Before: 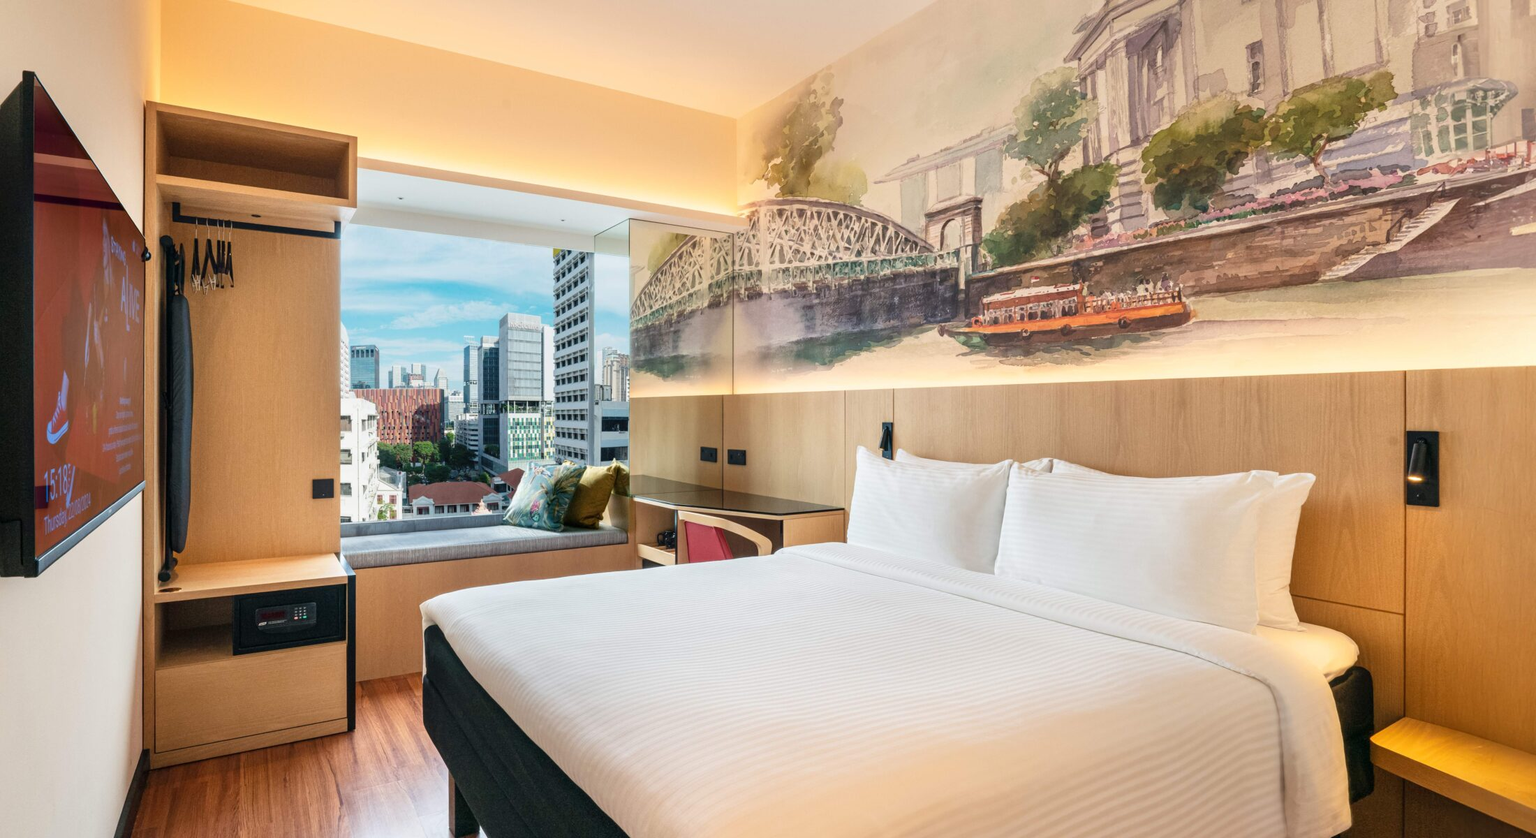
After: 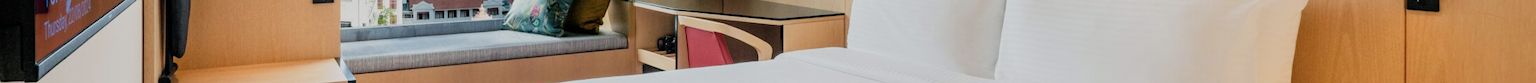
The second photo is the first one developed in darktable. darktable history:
crop and rotate: top 59.084%, bottom 30.916%
filmic rgb: black relative exposure -7.65 EV, white relative exposure 4.56 EV, hardness 3.61, contrast 1.05
